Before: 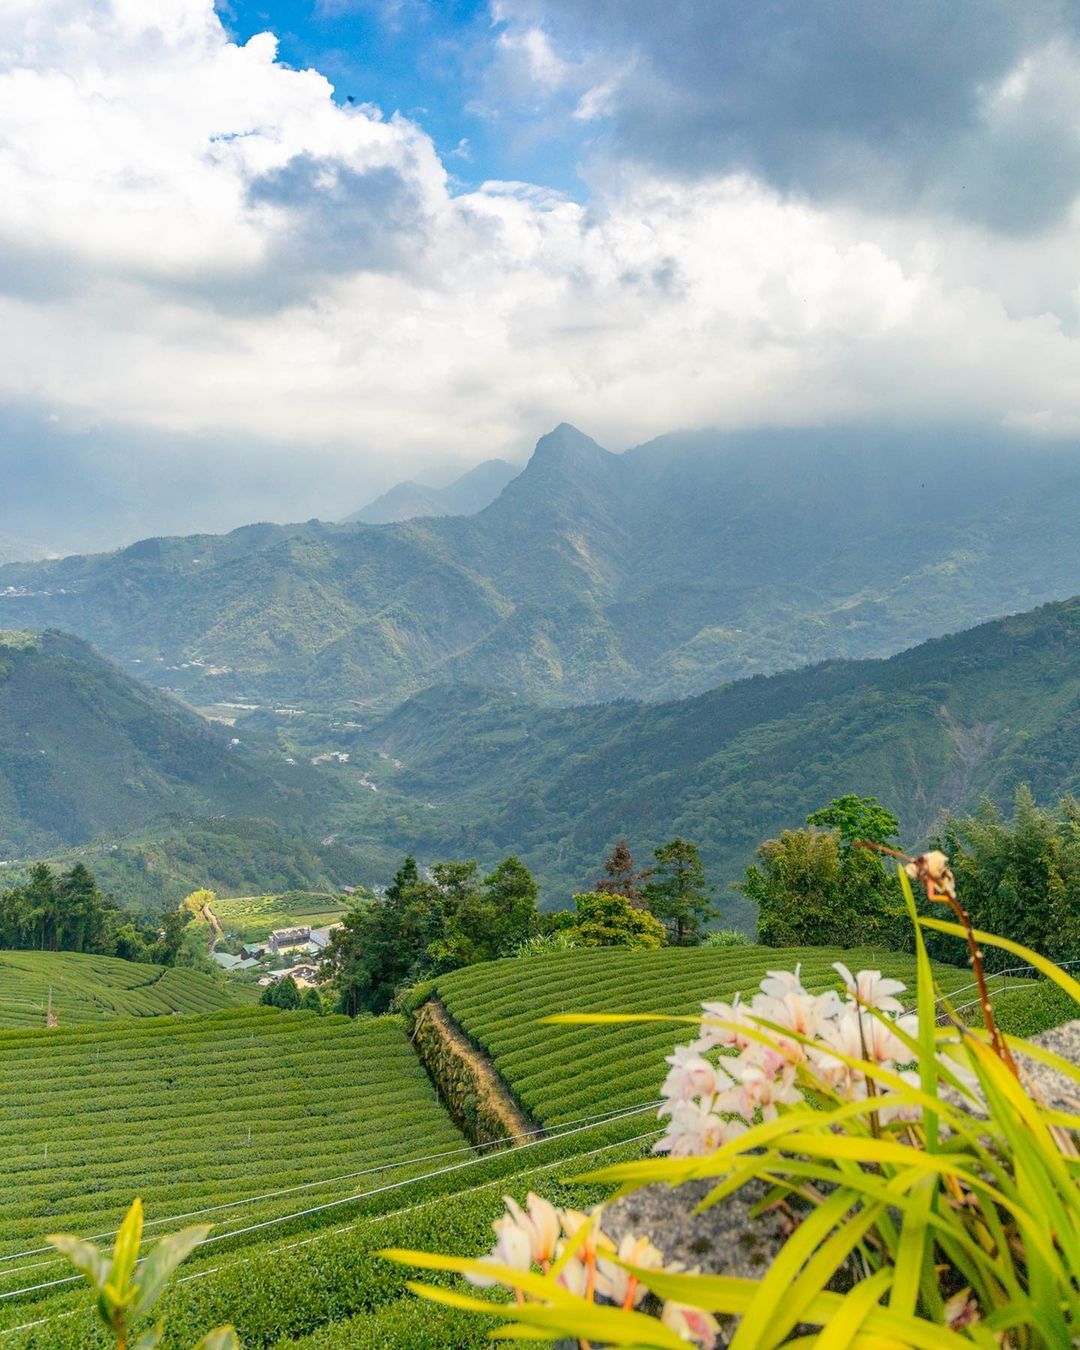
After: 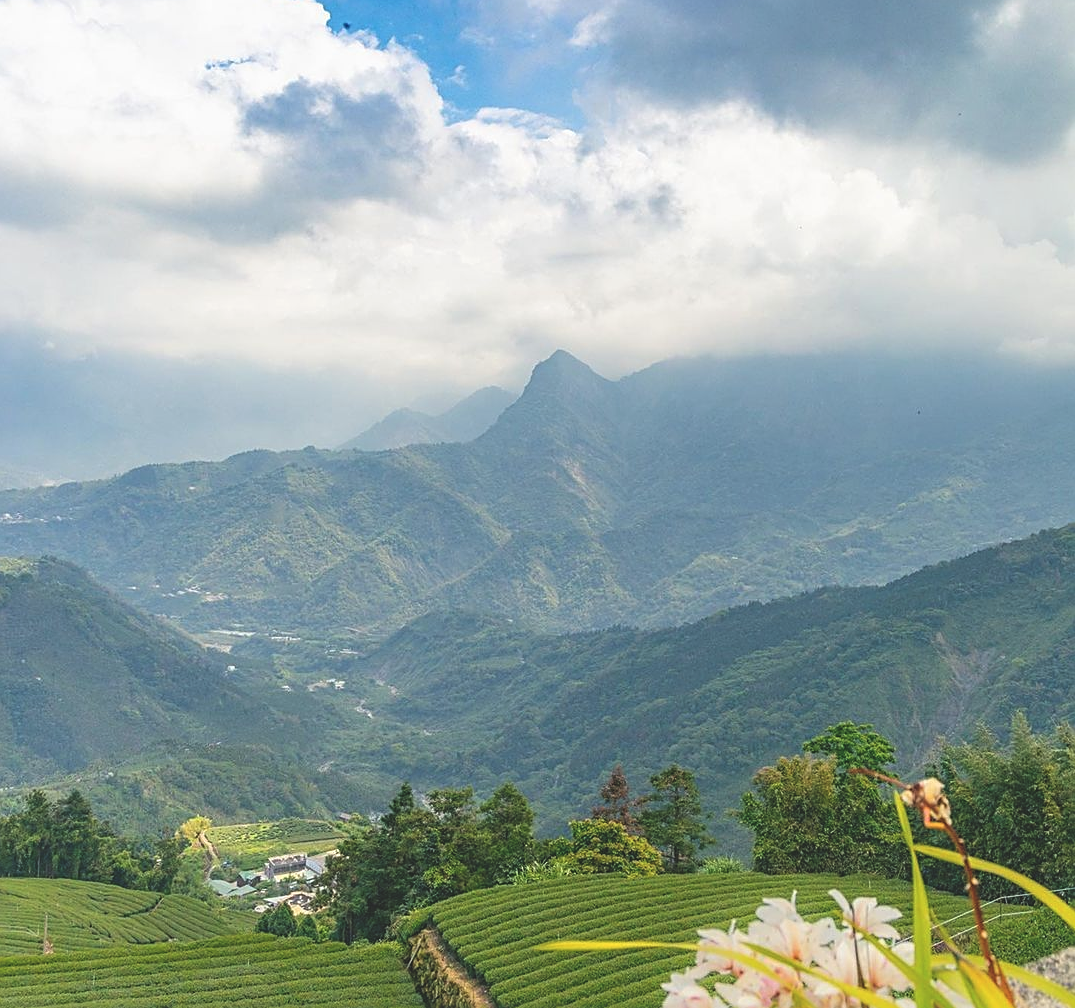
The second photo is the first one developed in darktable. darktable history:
sharpen: on, module defaults
white balance: red 1, blue 1
crop: left 0.387%, top 5.469%, bottom 19.809%
exposure: black level correction -0.023, exposure -0.039 EV, compensate highlight preservation false
